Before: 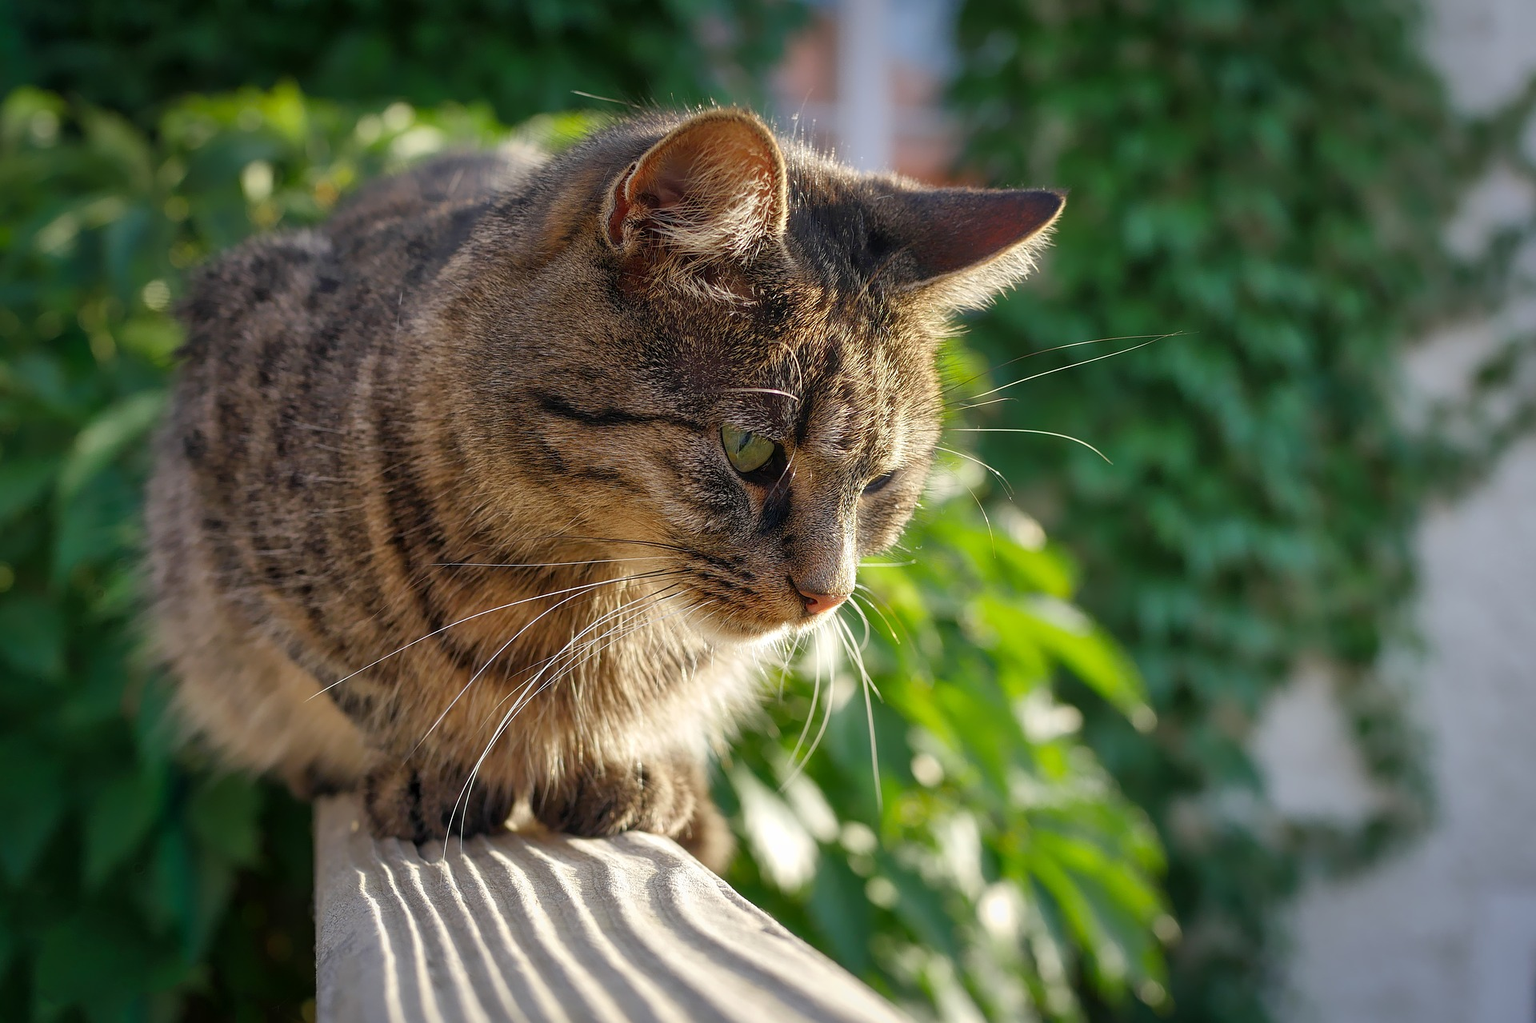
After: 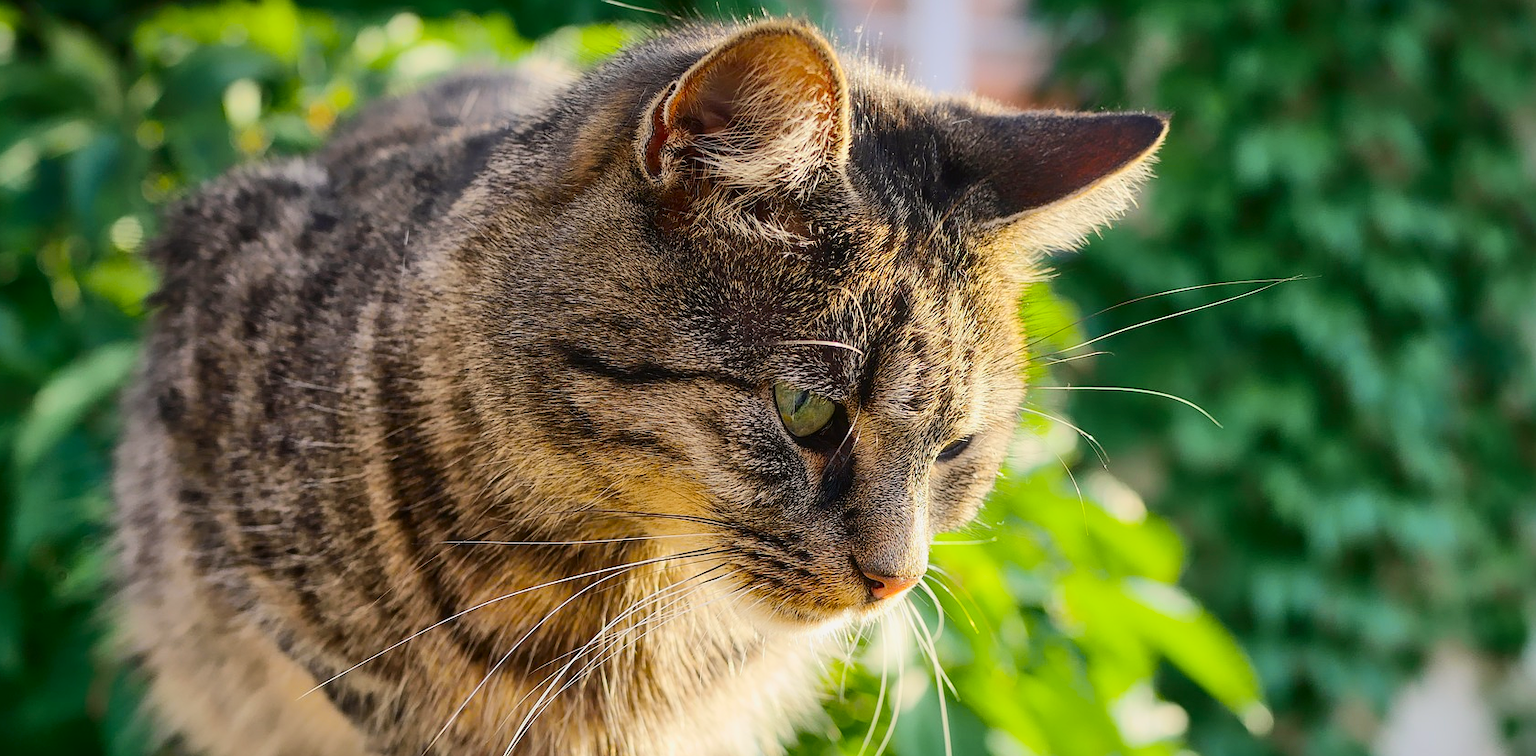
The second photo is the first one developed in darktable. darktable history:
tone curve: curves: ch0 [(0, 0.011) (0.104, 0.085) (0.236, 0.234) (0.398, 0.507) (0.472, 0.62) (0.641, 0.773) (0.835, 0.883) (1, 0.961)]; ch1 [(0, 0) (0.353, 0.344) (0.43, 0.401) (0.479, 0.476) (0.502, 0.504) (0.54, 0.542) (0.602, 0.613) (0.638, 0.668) (0.693, 0.727) (1, 1)]; ch2 [(0, 0) (0.34, 0.314) (0.434, 0.43) (0.5, 0.506) (0.528, 0.534) (0.55, 0.567) (0.595, 0.613) (0.644, 0.729) (1, 1)], color space Lab, independent channels, preserve colors none
crop: left 3.015%, top 8.969%, right 9.647%, bottom 26.457%
